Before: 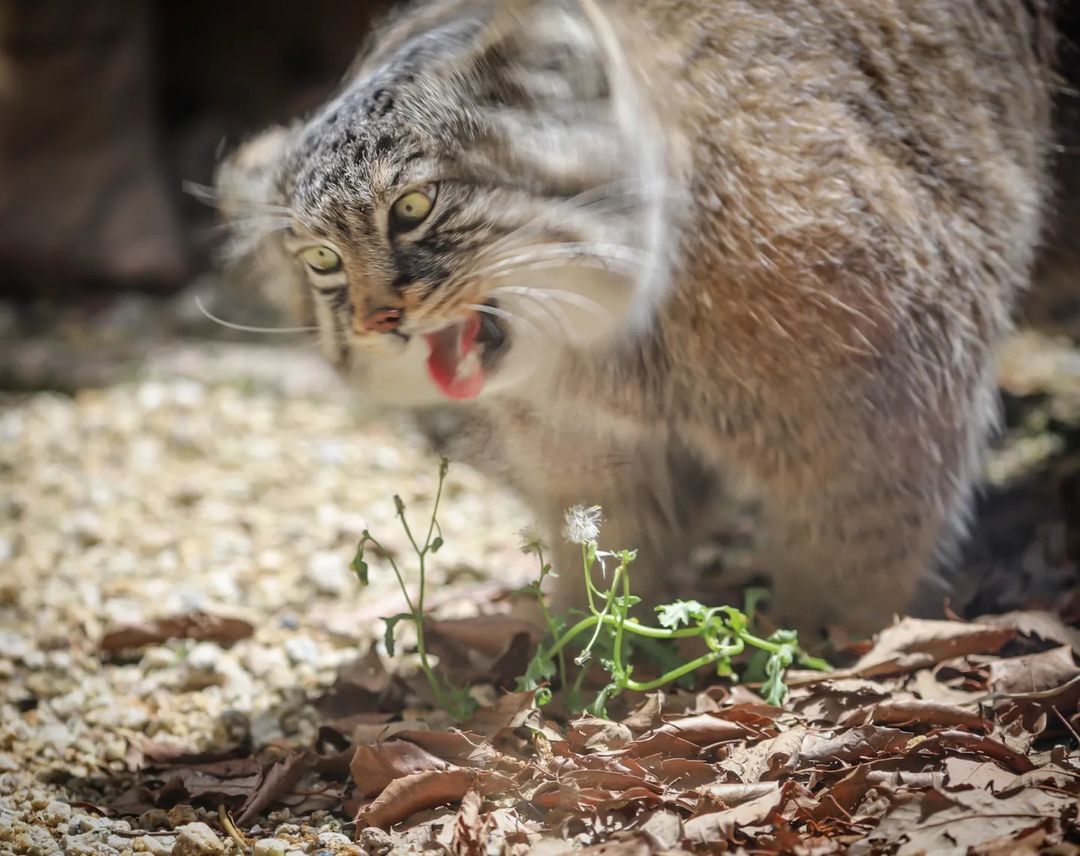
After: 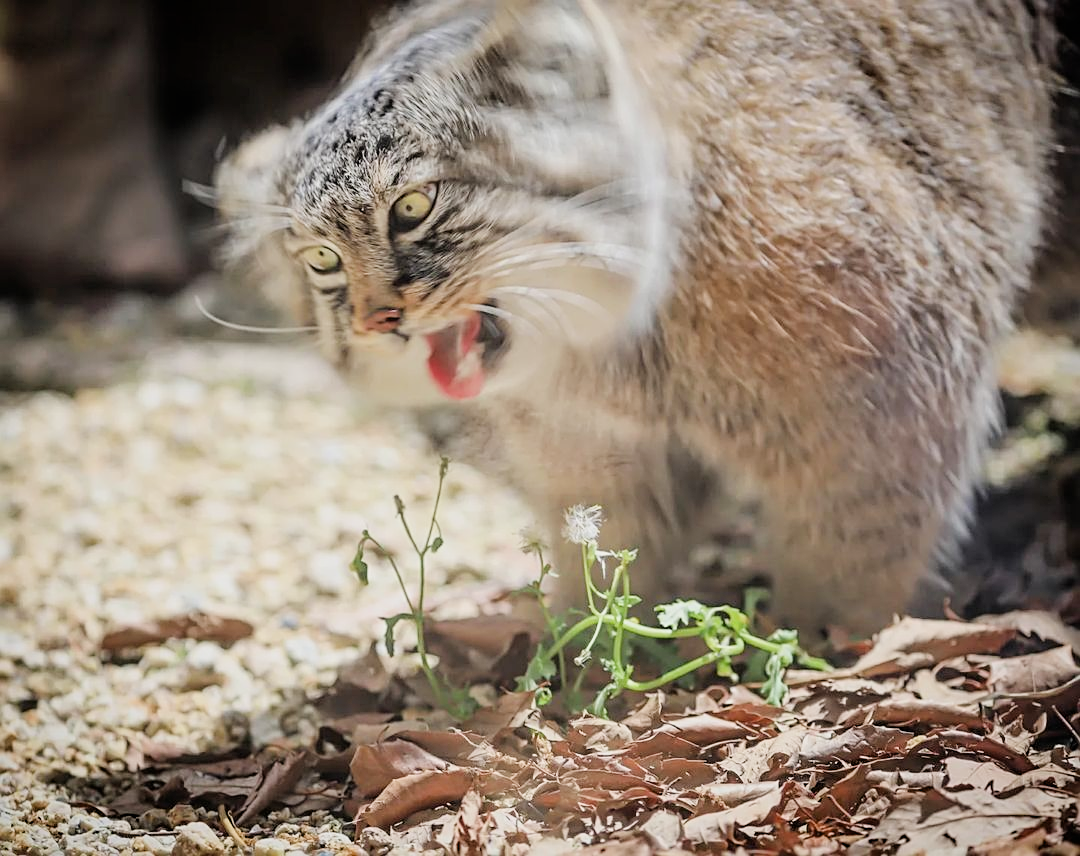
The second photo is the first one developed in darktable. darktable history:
exposure: exposure 0.648 EV, compensate highlight preservation false
sharpen: on, module defaults
filmic rgb: black relative exposure -7.65 EV, white relative exposure 4.56 EV, hardness 3.61
